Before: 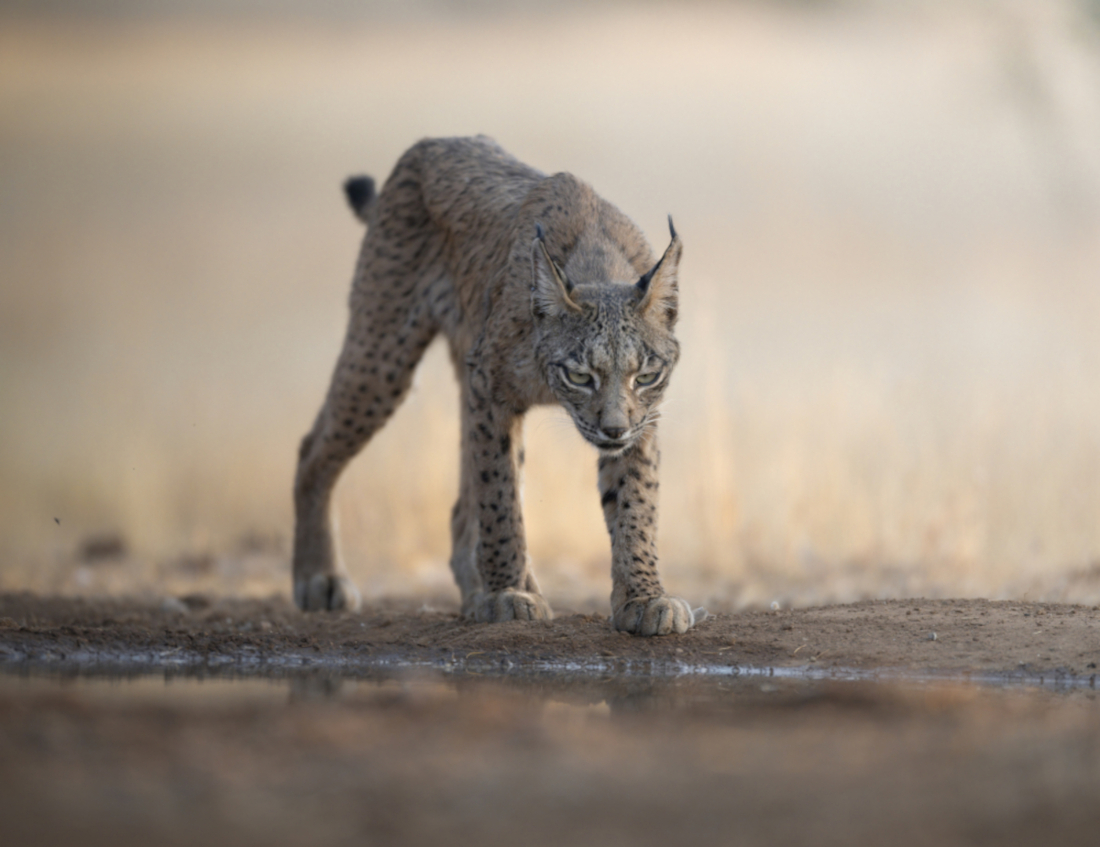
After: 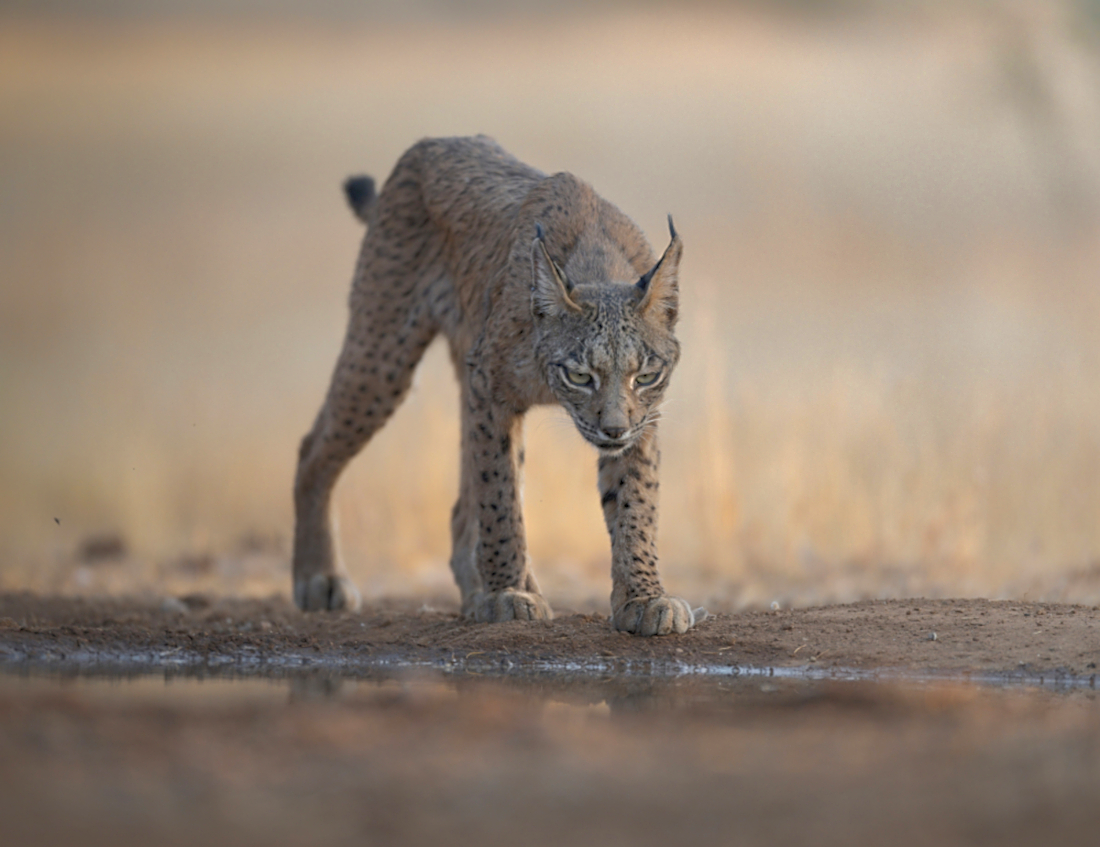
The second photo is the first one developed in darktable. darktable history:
shadows and highlights: shadows 60.05, highlights -60.07, highlights color adjustment 89.06%
sharpen: on, module defaults
